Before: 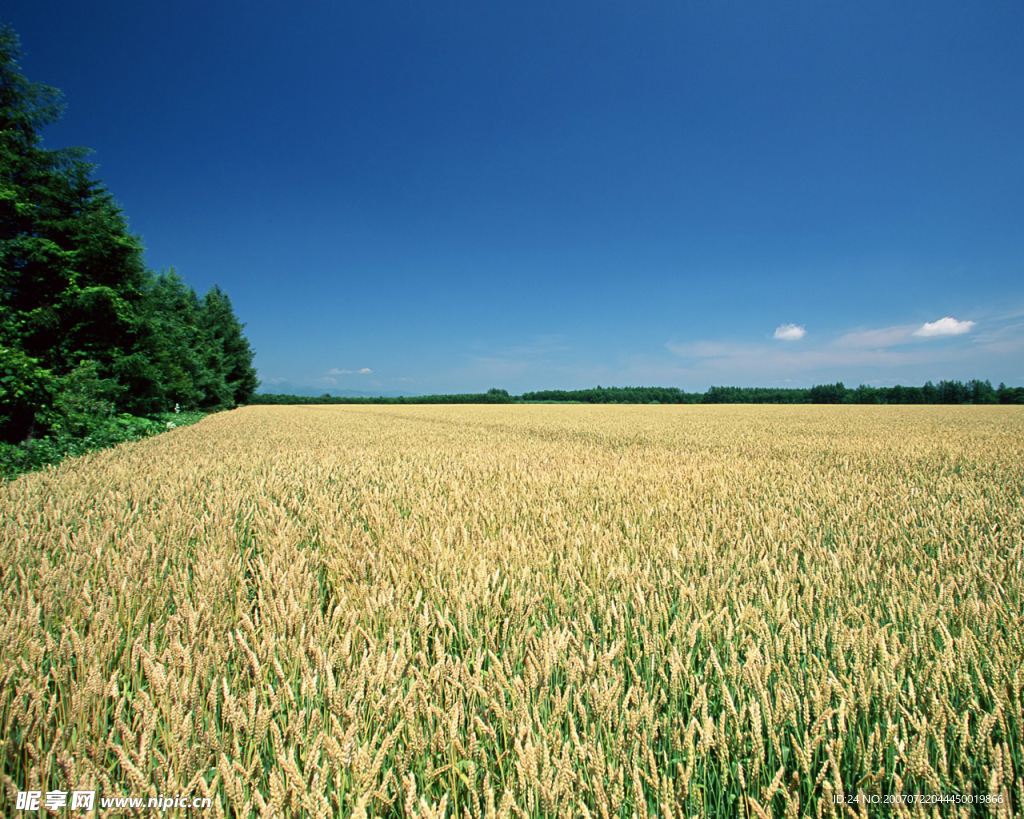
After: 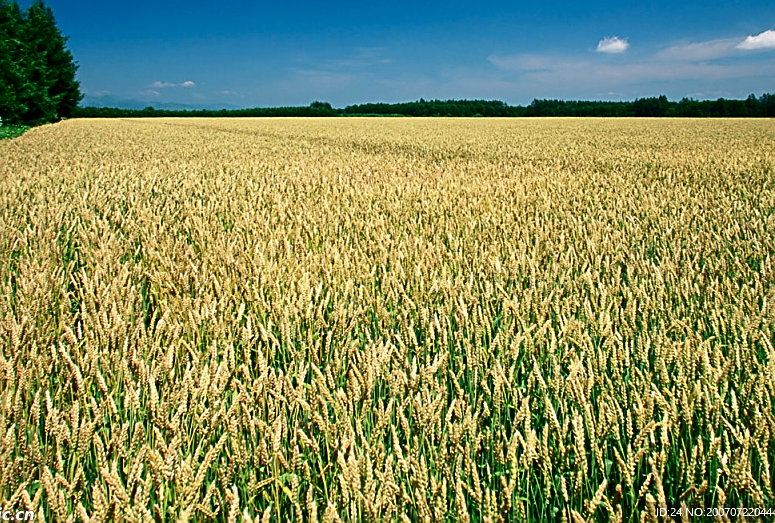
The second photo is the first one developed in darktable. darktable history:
crop and rotate: left 17.299%, top 35.115%, right 7.015%, bottom 1.024%
sharpen: on, module defaults
contrast brightness saturation: contrast 0.13, brightness -0.24, saturation 0.14
